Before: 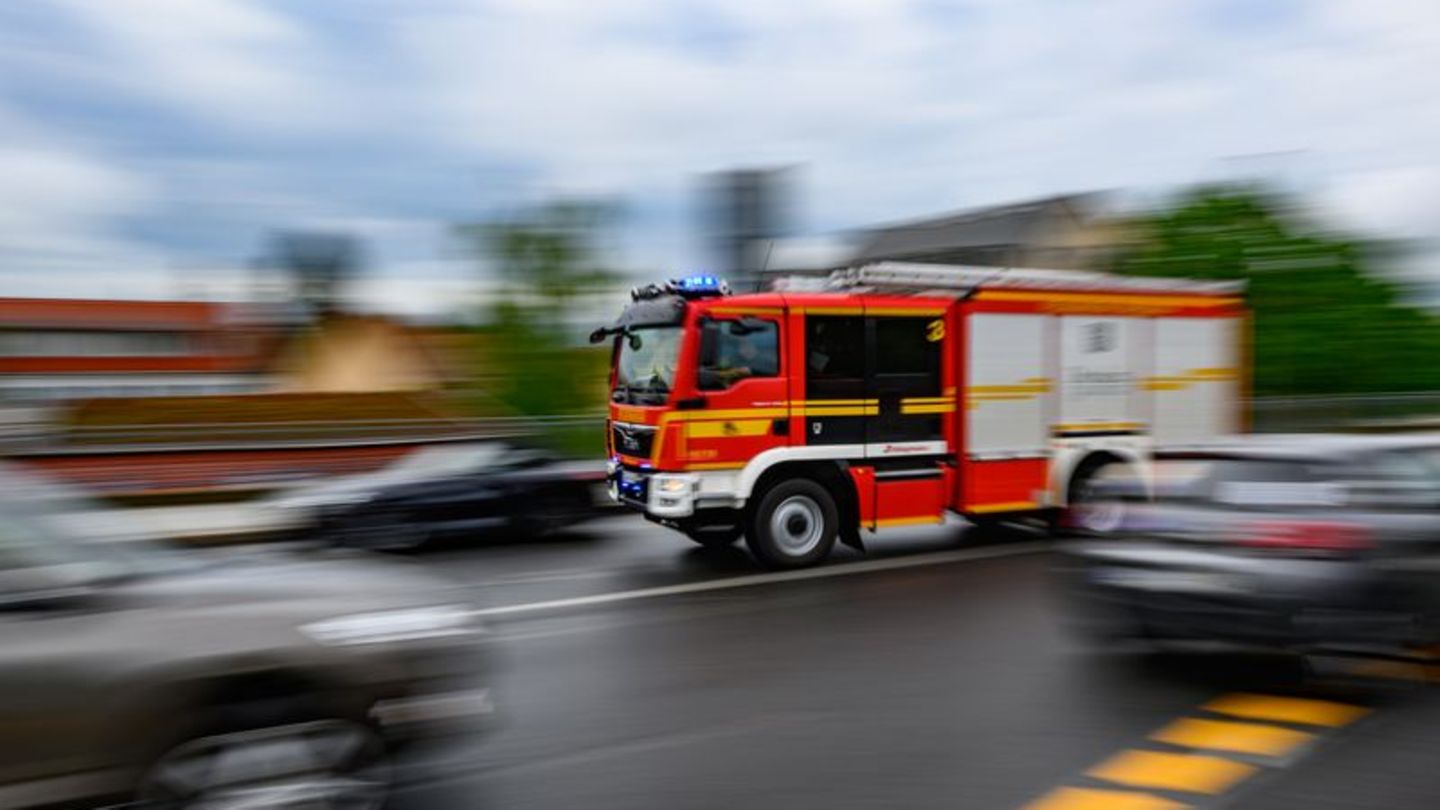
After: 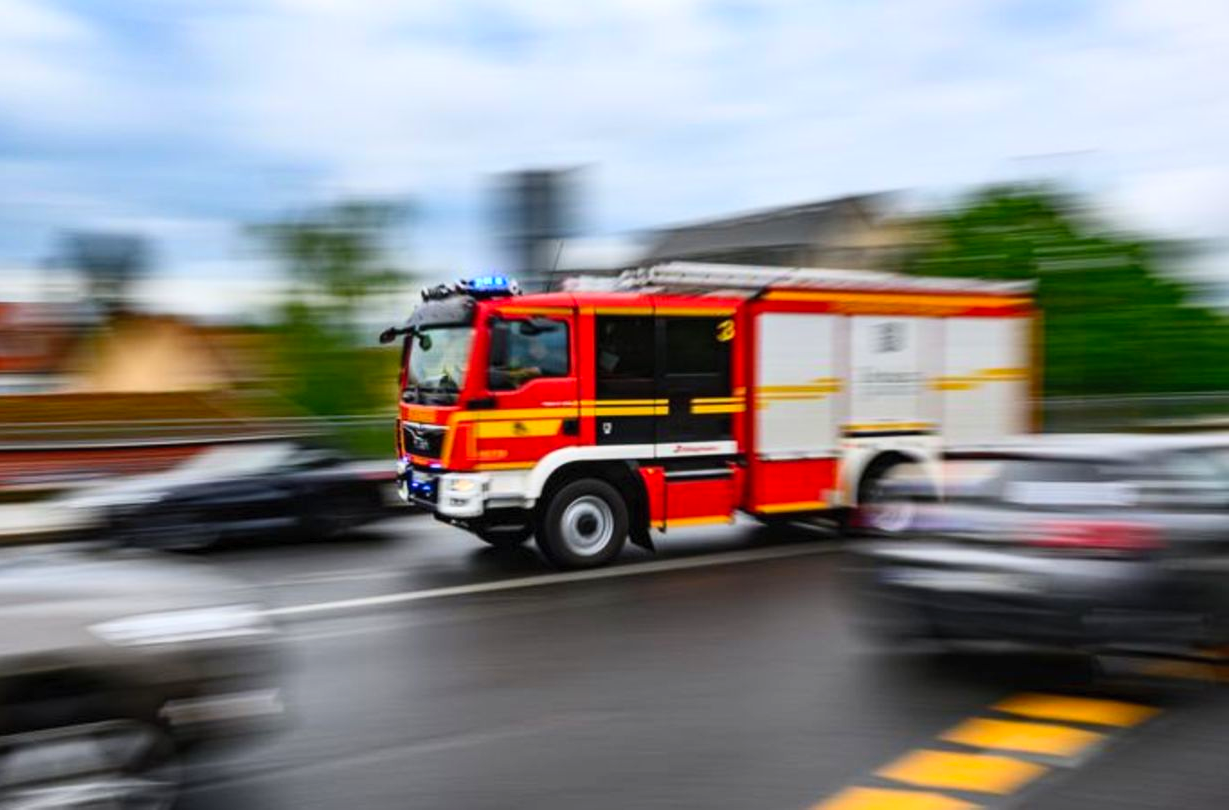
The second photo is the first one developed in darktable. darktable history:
contrast brightness saturation: contrast 0.2, brightness 0.16, saturation 0.22
crop and rotate: left 14.584%
shadows and highlights: shadows 12, white point adjustment 1.2, soften with gaussian
